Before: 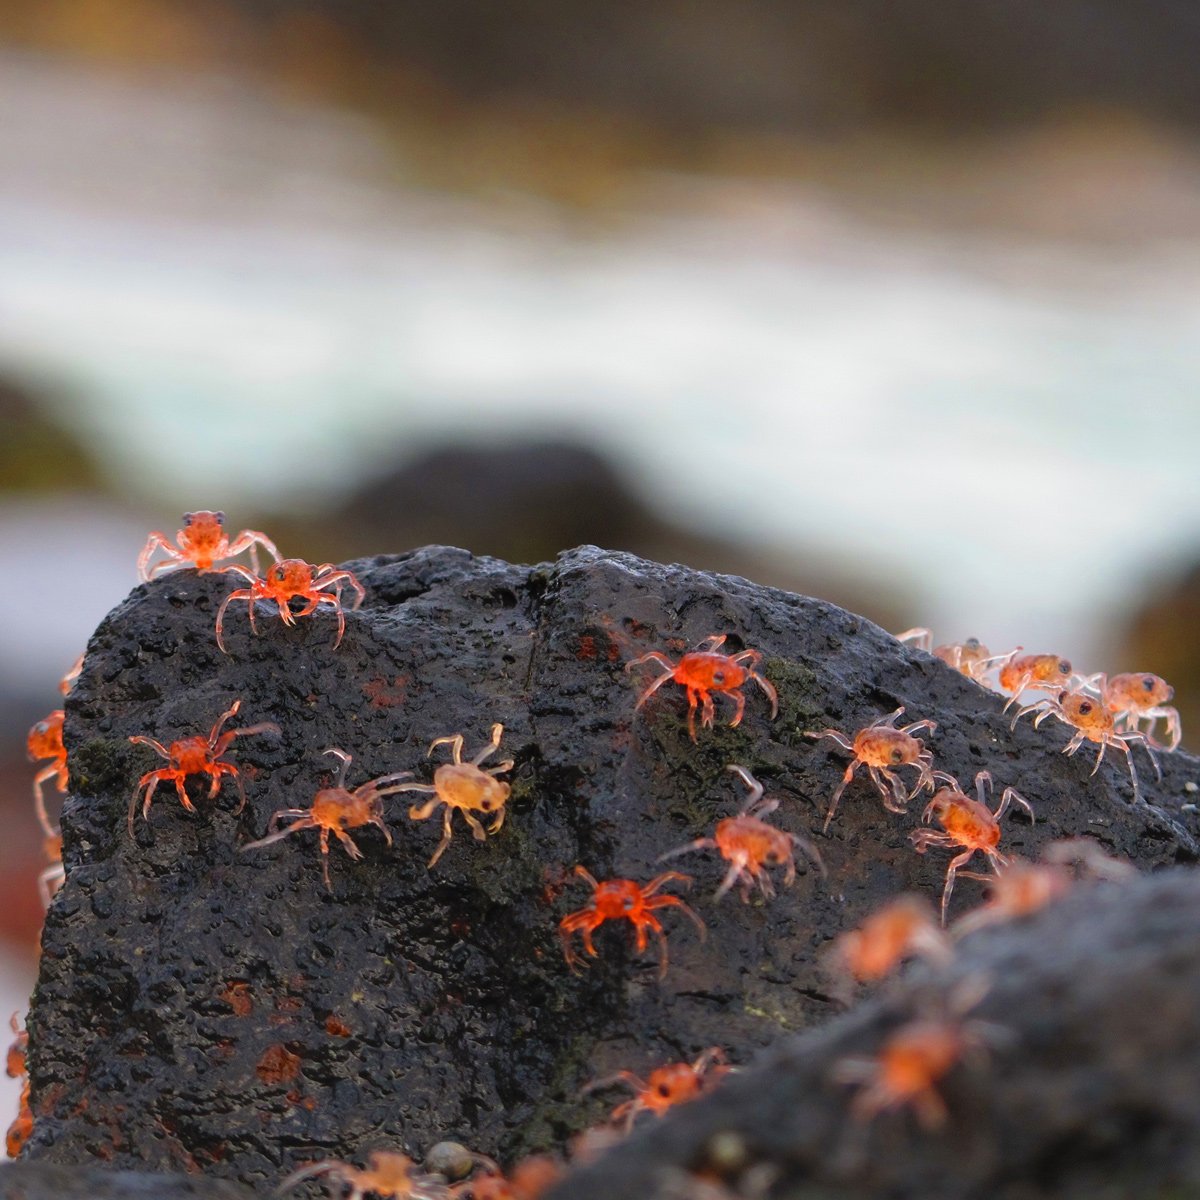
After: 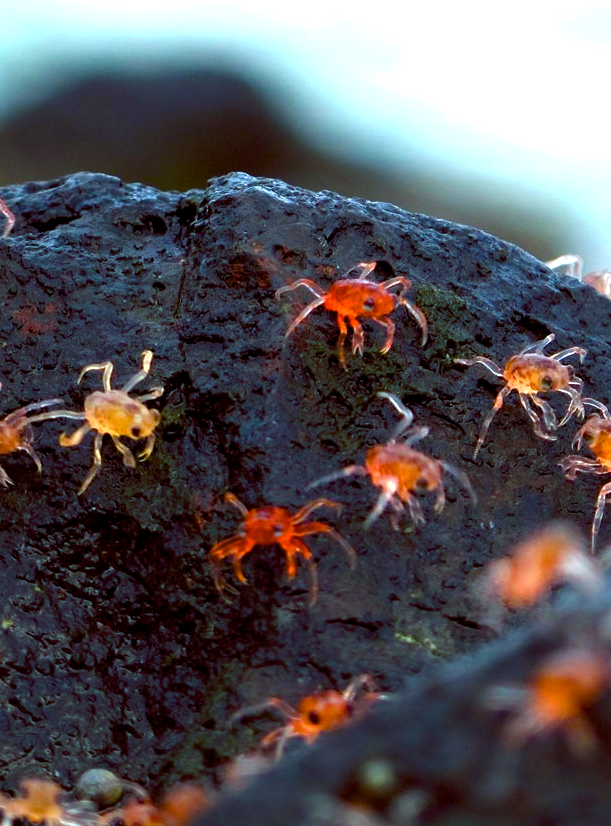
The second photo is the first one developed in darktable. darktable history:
color balance rgb: shadows lift › luminance -7.7%, shadows lift › chroma 2.13%, shadows lift › hue 200.79°, power › luminance -7.77%, power › chroma 2.27%, power › hue 220.69°, highlights gain › luminance 15.15%, highlights gain › chroma 4%, highlights gain › hue 209.35°, global offset › luminance -0.21%, global offset › chroma 0.27%, perceptual saturation grading › global saturation 24.42%, perceptual saturation grading › highlights -24.42%, perceptual saturation grading › mid-tones 24.42%, perceptual saturation grading › shadows 40%, perceptual brilliance grading › global brilliance -5%, perceptual brilliance grading › highlights 24.42%, perceptual brilliance grading › mid-tones 7%, perceptual brilliance grading › shadows -5%
crop and rotate: left 29.237%, top 31.152%, right 19.807%
